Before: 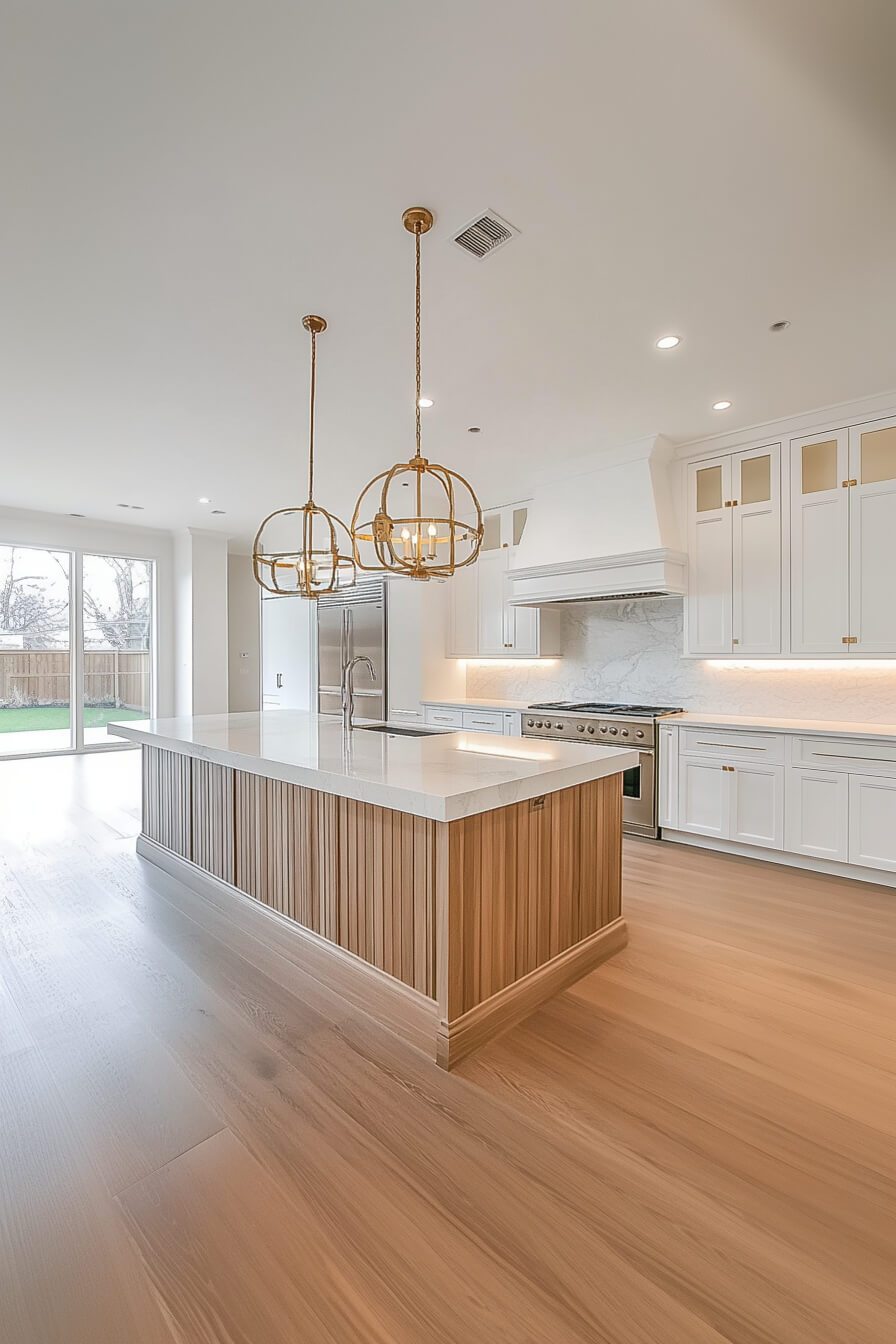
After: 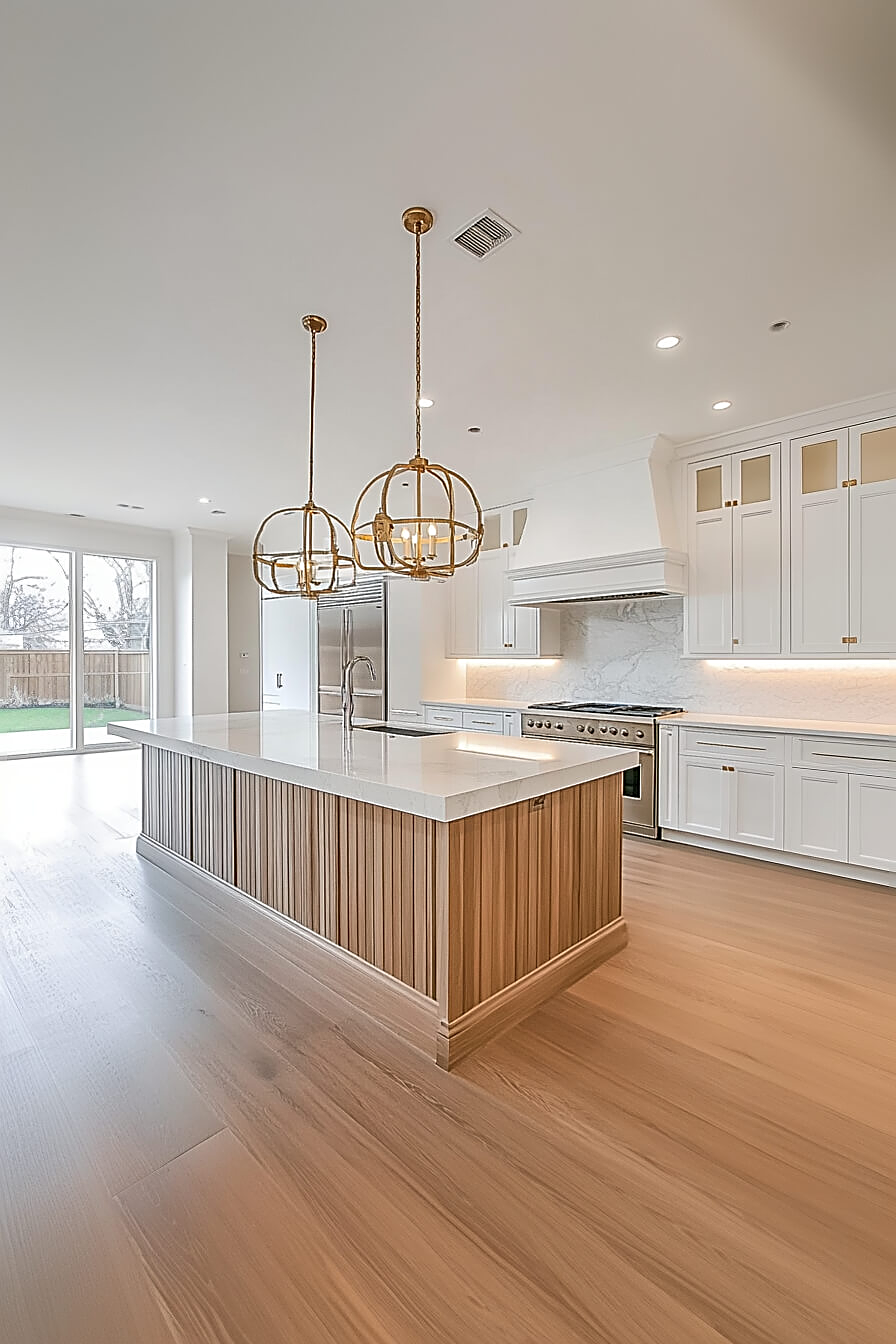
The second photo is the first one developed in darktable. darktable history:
sharpen: radius 2.532, amount 0.631
